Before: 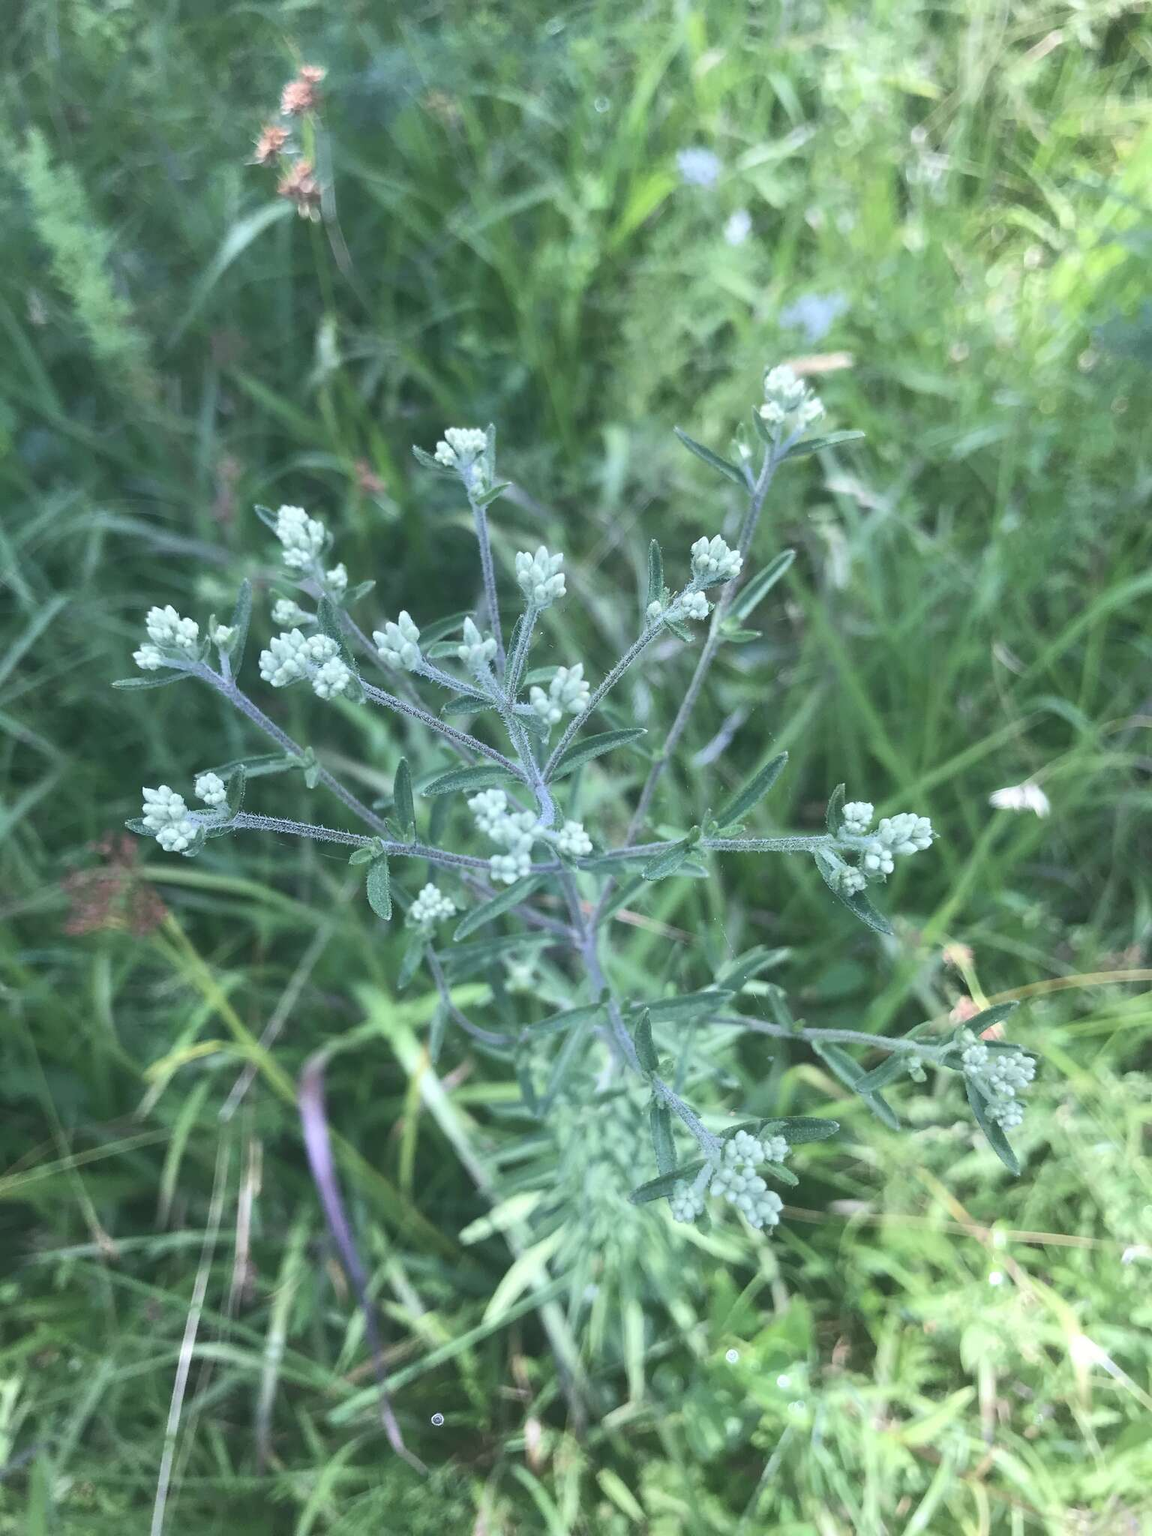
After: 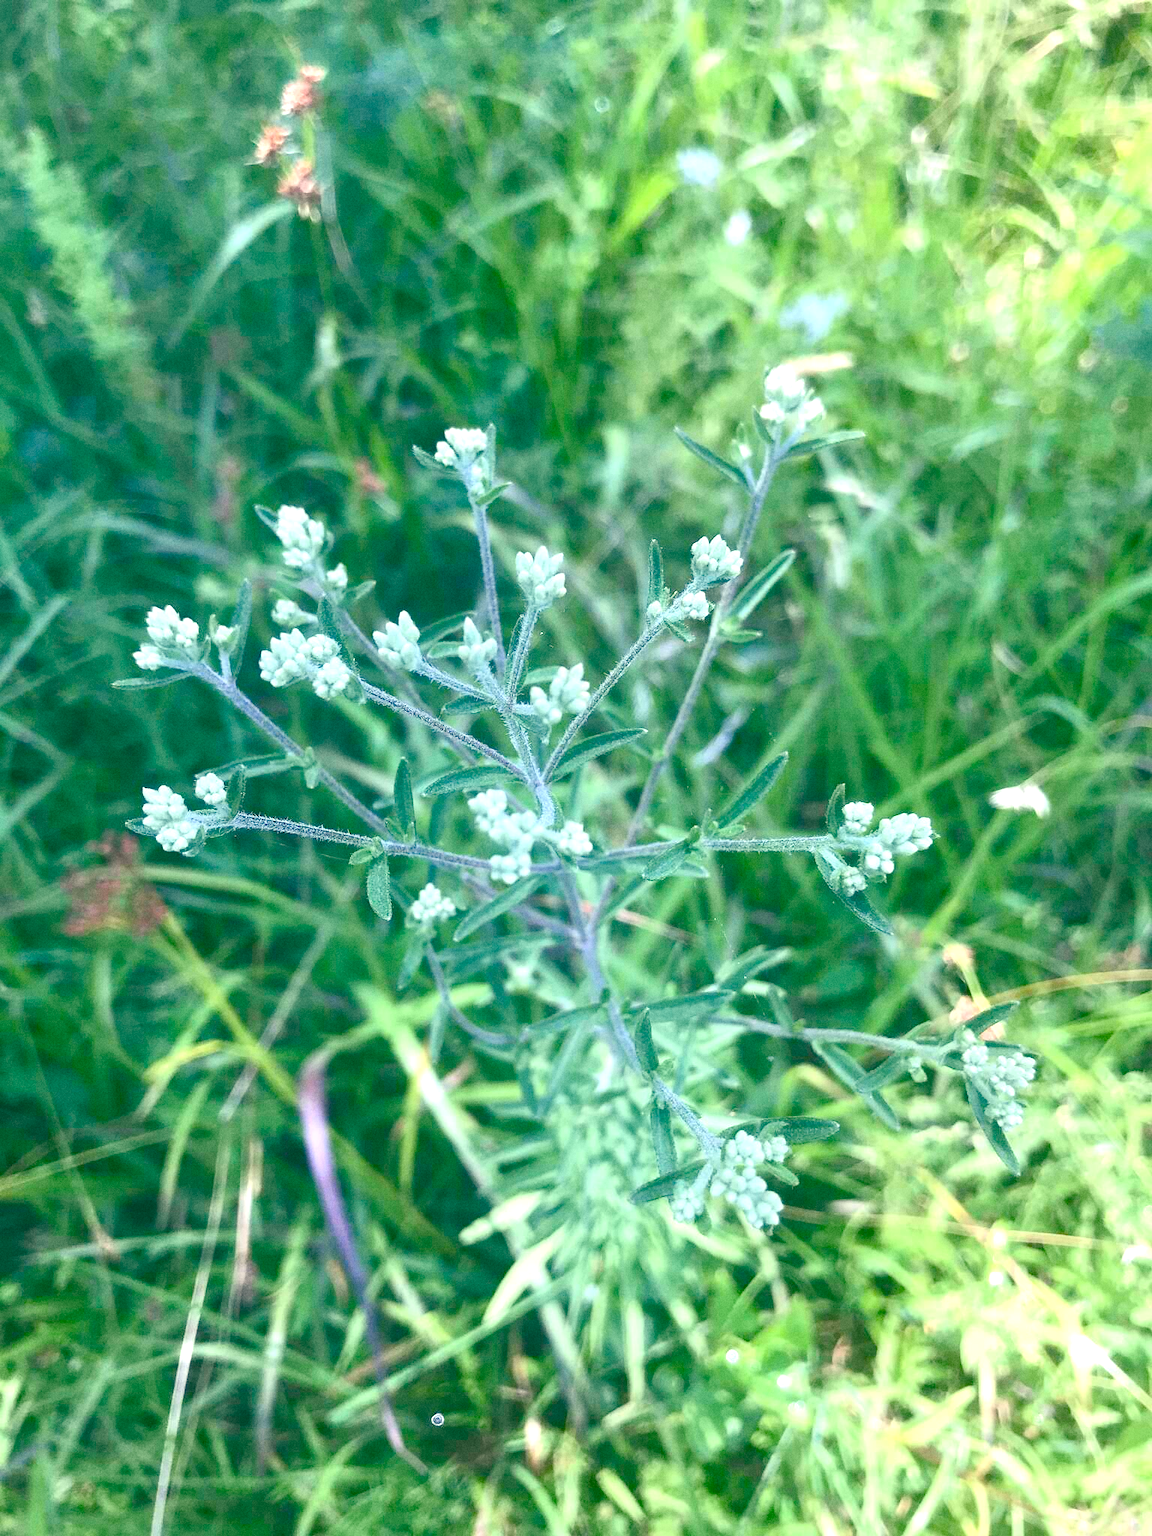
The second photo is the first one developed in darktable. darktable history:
exposure: exposure 0.6 EV, compensate highlight preservation false
grain: coarseness 7.08 ISO, strength 21.67%, mid-tones bias 59.58%
color balance rgb: shadows lift › chroma 3%, shadows lift › hue 240.84°, highlights gain › chroma 3%, highlights gain › hue 73.2°, global offset › luminance -0.5%, perceptual saturation grading › global saturation 20%, perceptual saturation grading › highlights -25%, perceptual saturation grading › shadows 50%, global vibrance 25.26%
